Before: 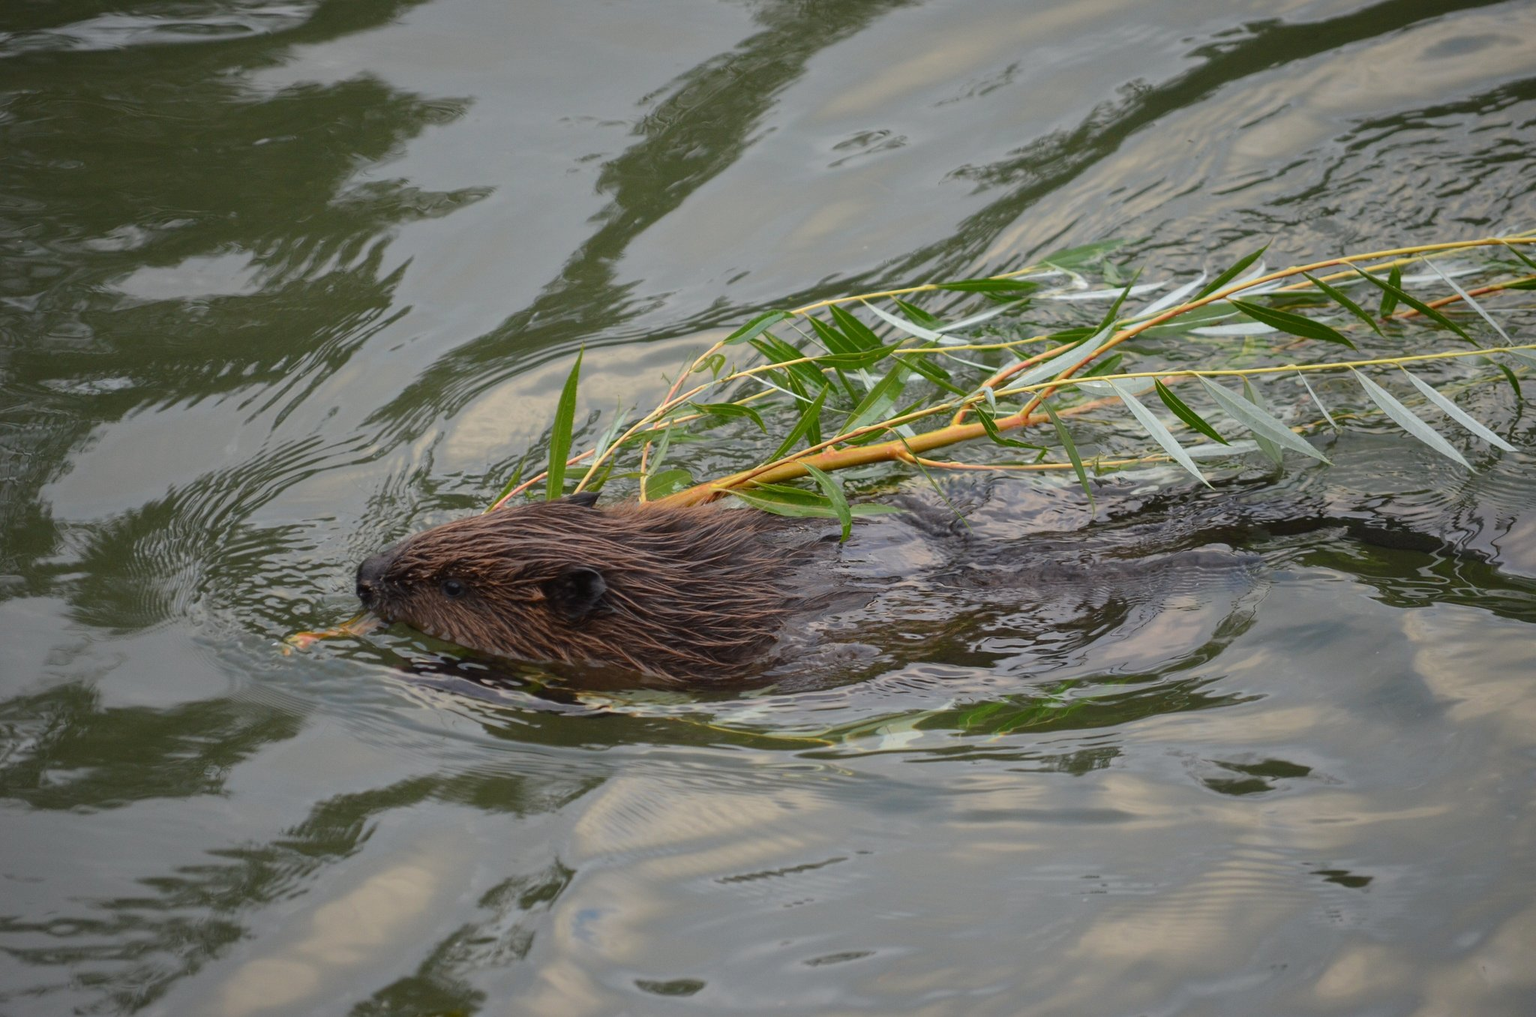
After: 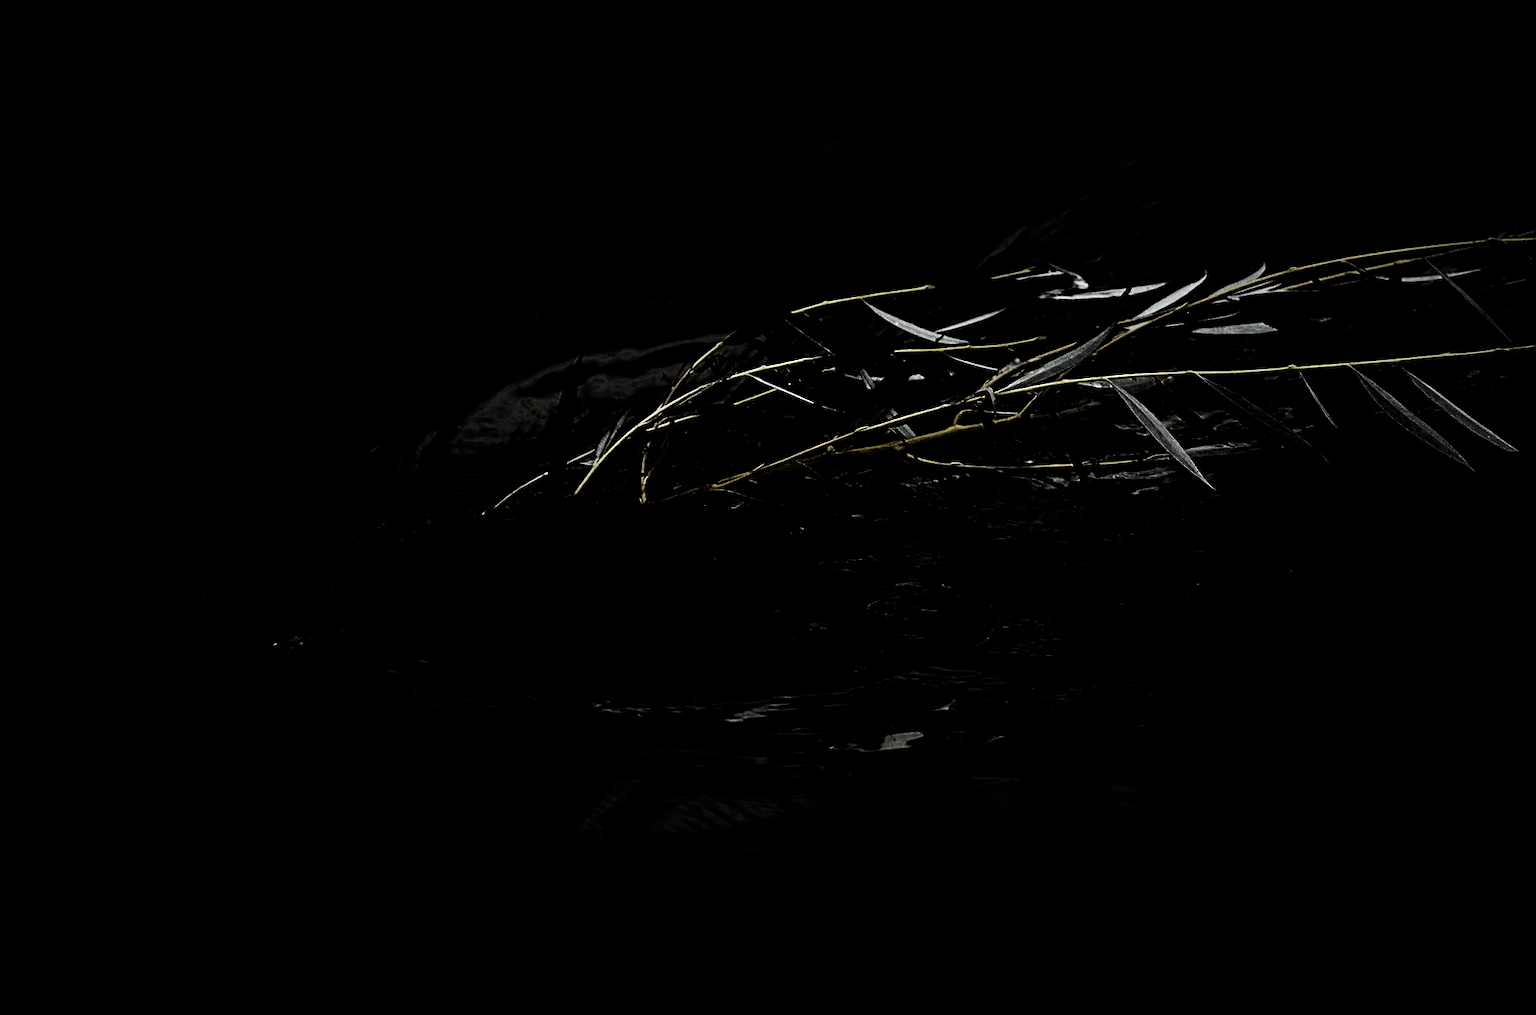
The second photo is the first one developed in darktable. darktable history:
base curve: curves: ch0 [(0, 0.036) (0.007, 0.037) (0.604, 0.887) (1, 1)], preserve colors none
crop: top 0.064%, bottom 0.127%
levels: white 99.88%, levels [0.721, 0.937, 0.997]
sharpen: on, module defaults
